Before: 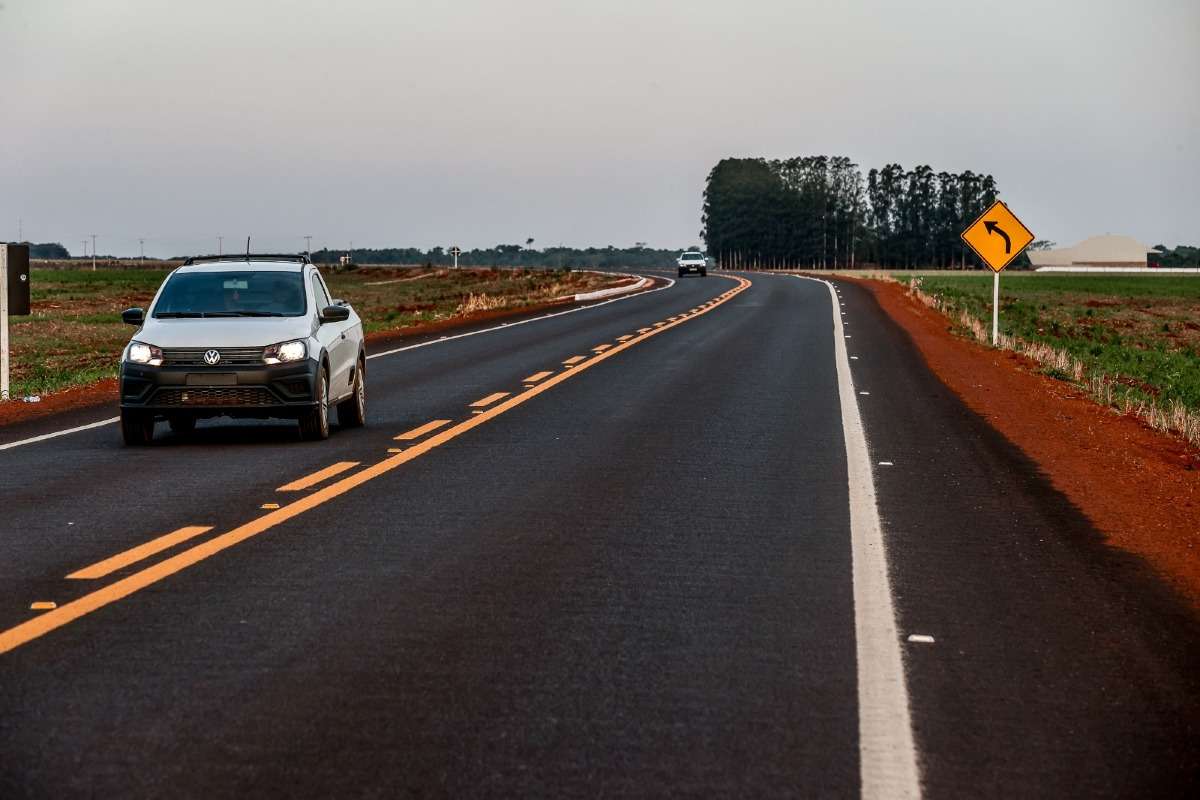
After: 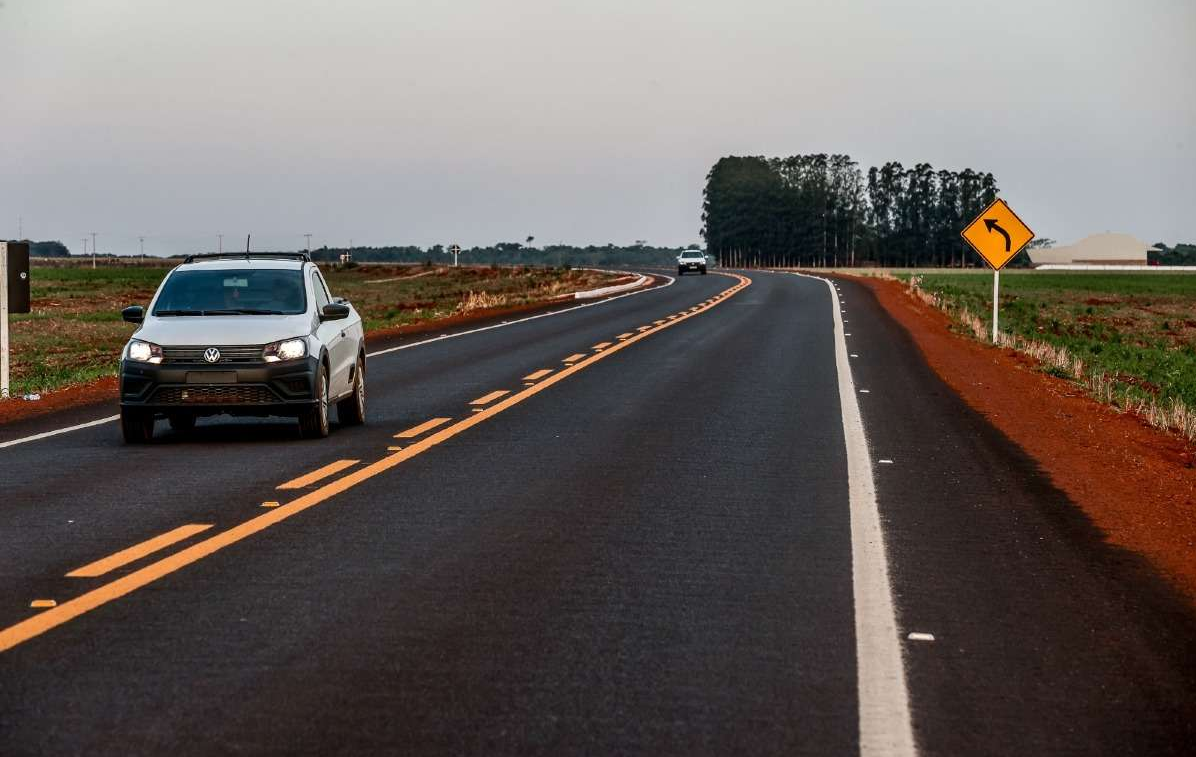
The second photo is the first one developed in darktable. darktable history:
crop: top 0.256%, right 0.255%, bottom 5.078%
